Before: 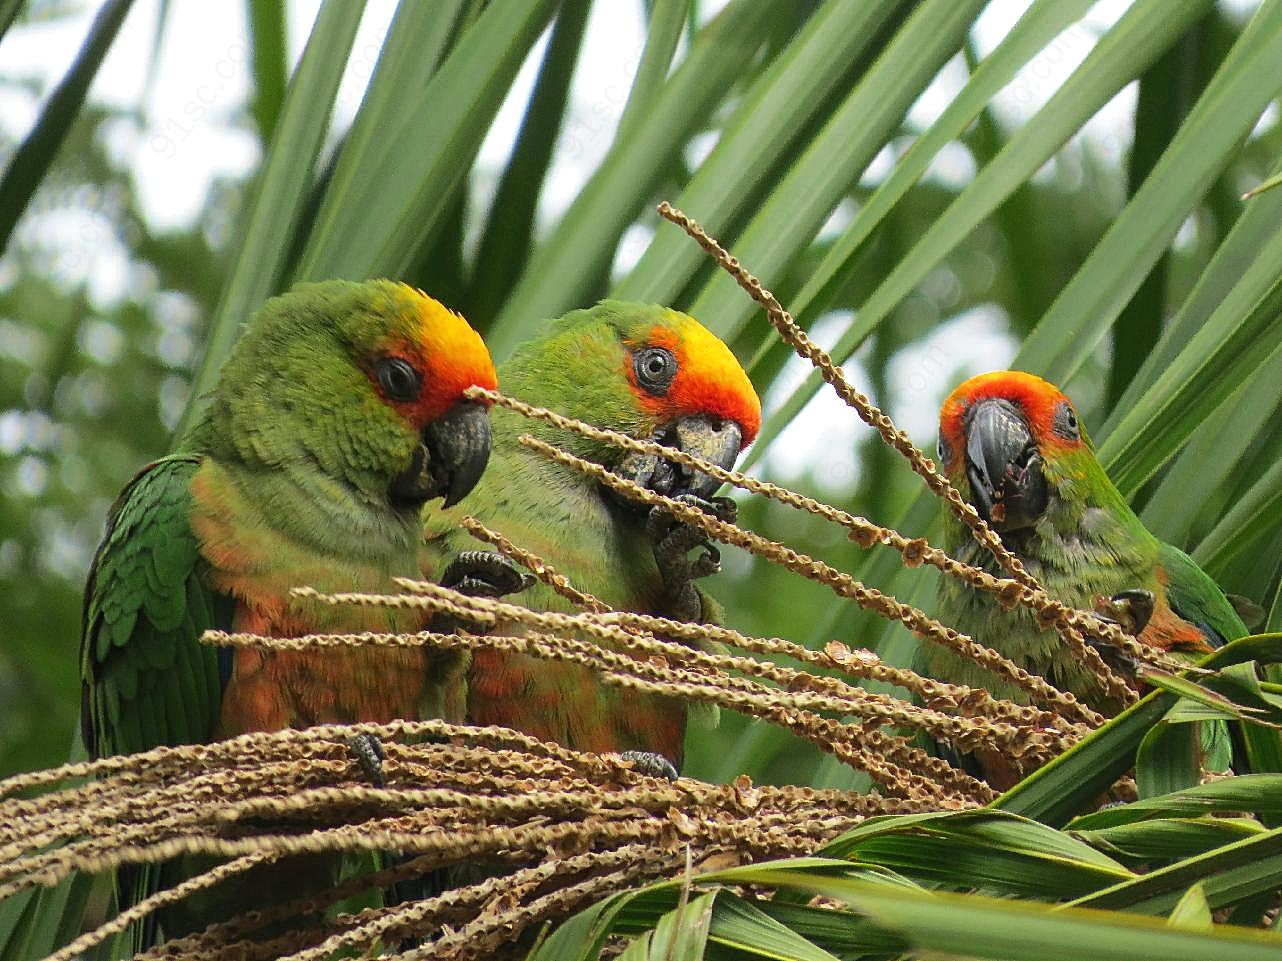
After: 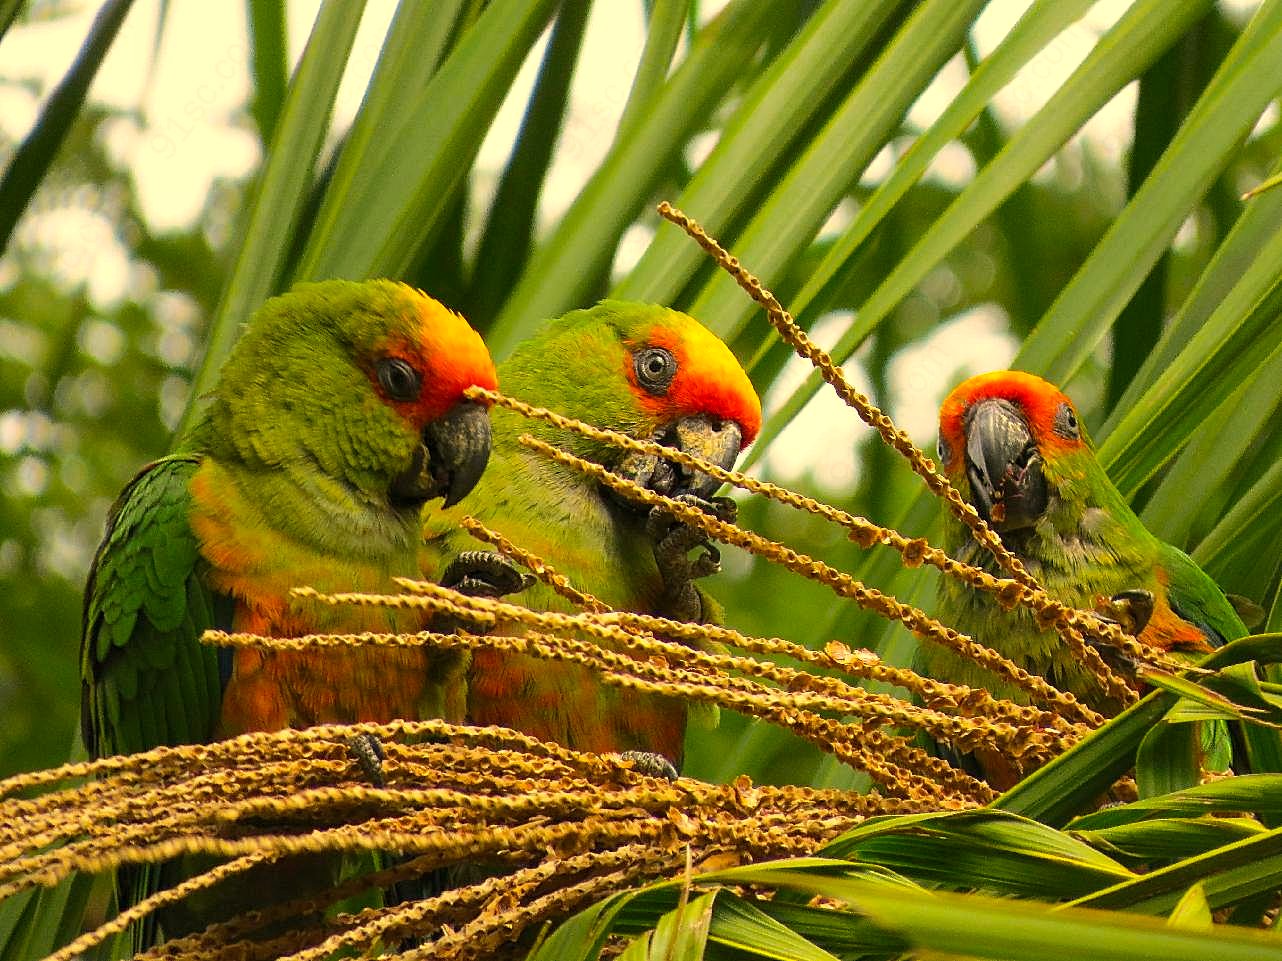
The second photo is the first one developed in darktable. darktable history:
white balance: red 1.123, blue 0.83
color balance rgb: perceptual saturation grading › global saturation 25%, global vibrance 20%
contrast equalizer: octaves 7, y [[0.6 ×6], [0.55 ×6], [0 ×6], [0 ×6], [0 ×6]], mix 0.15
